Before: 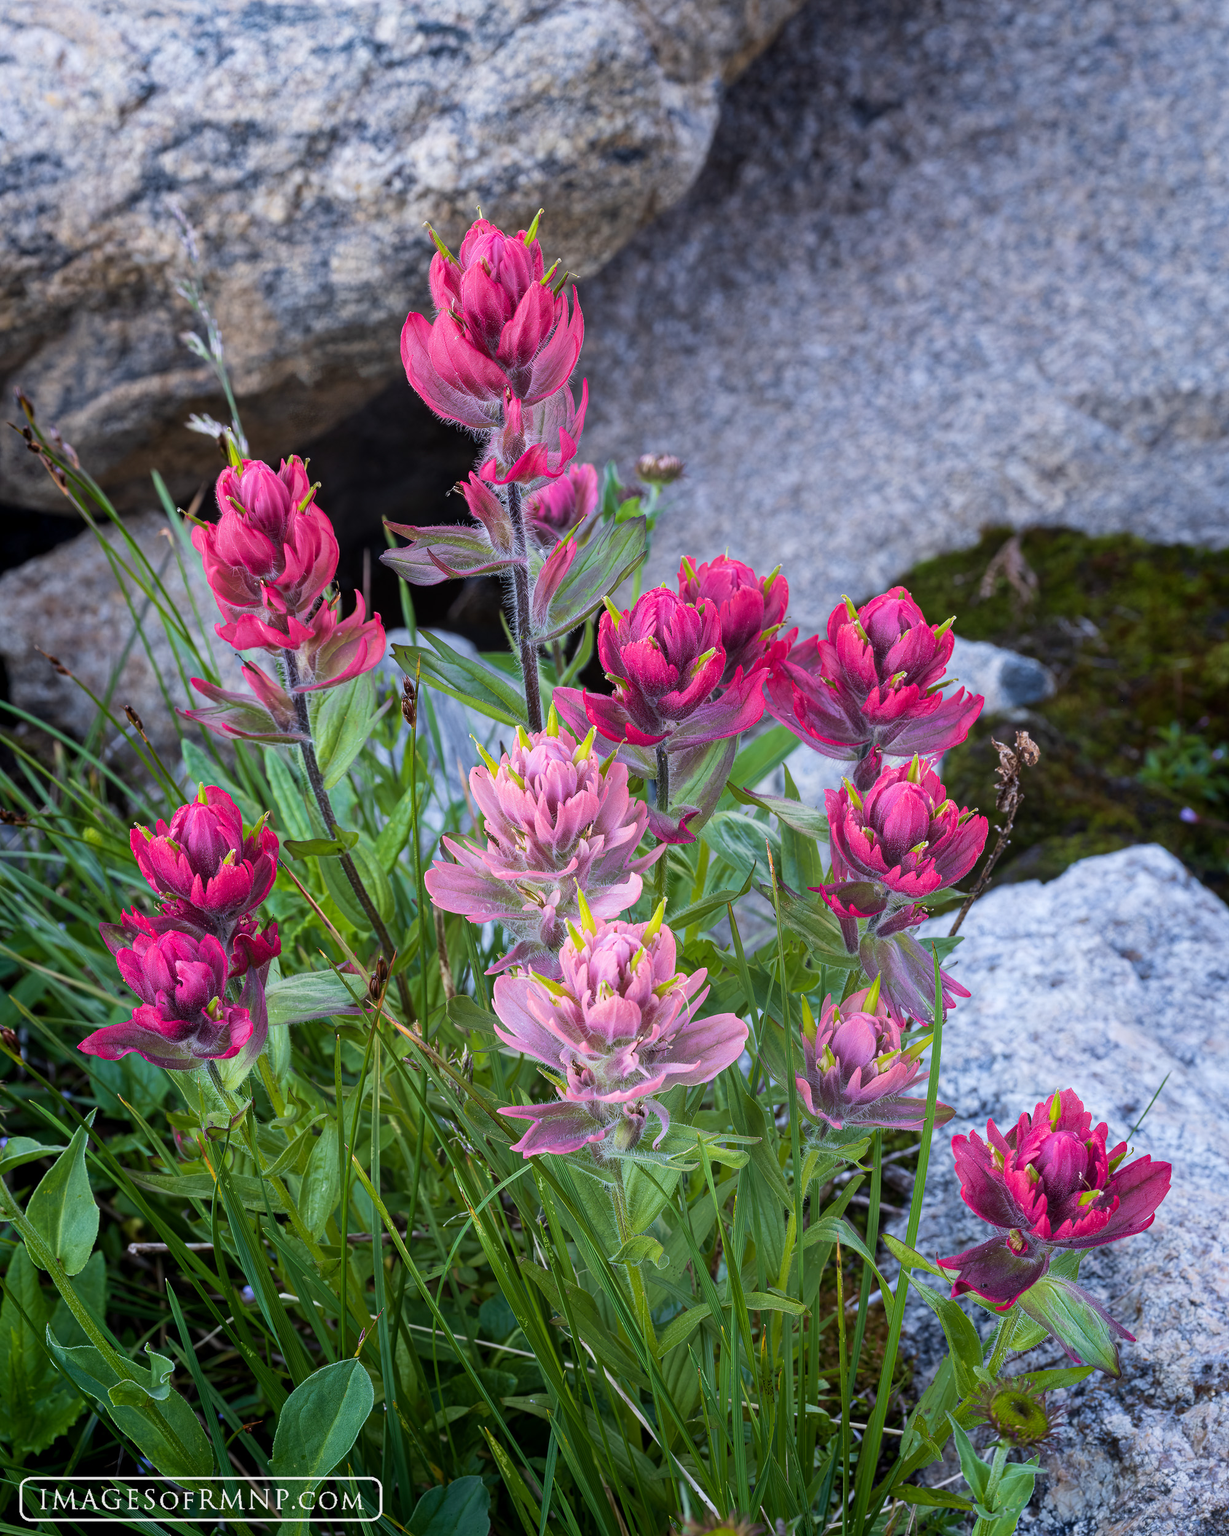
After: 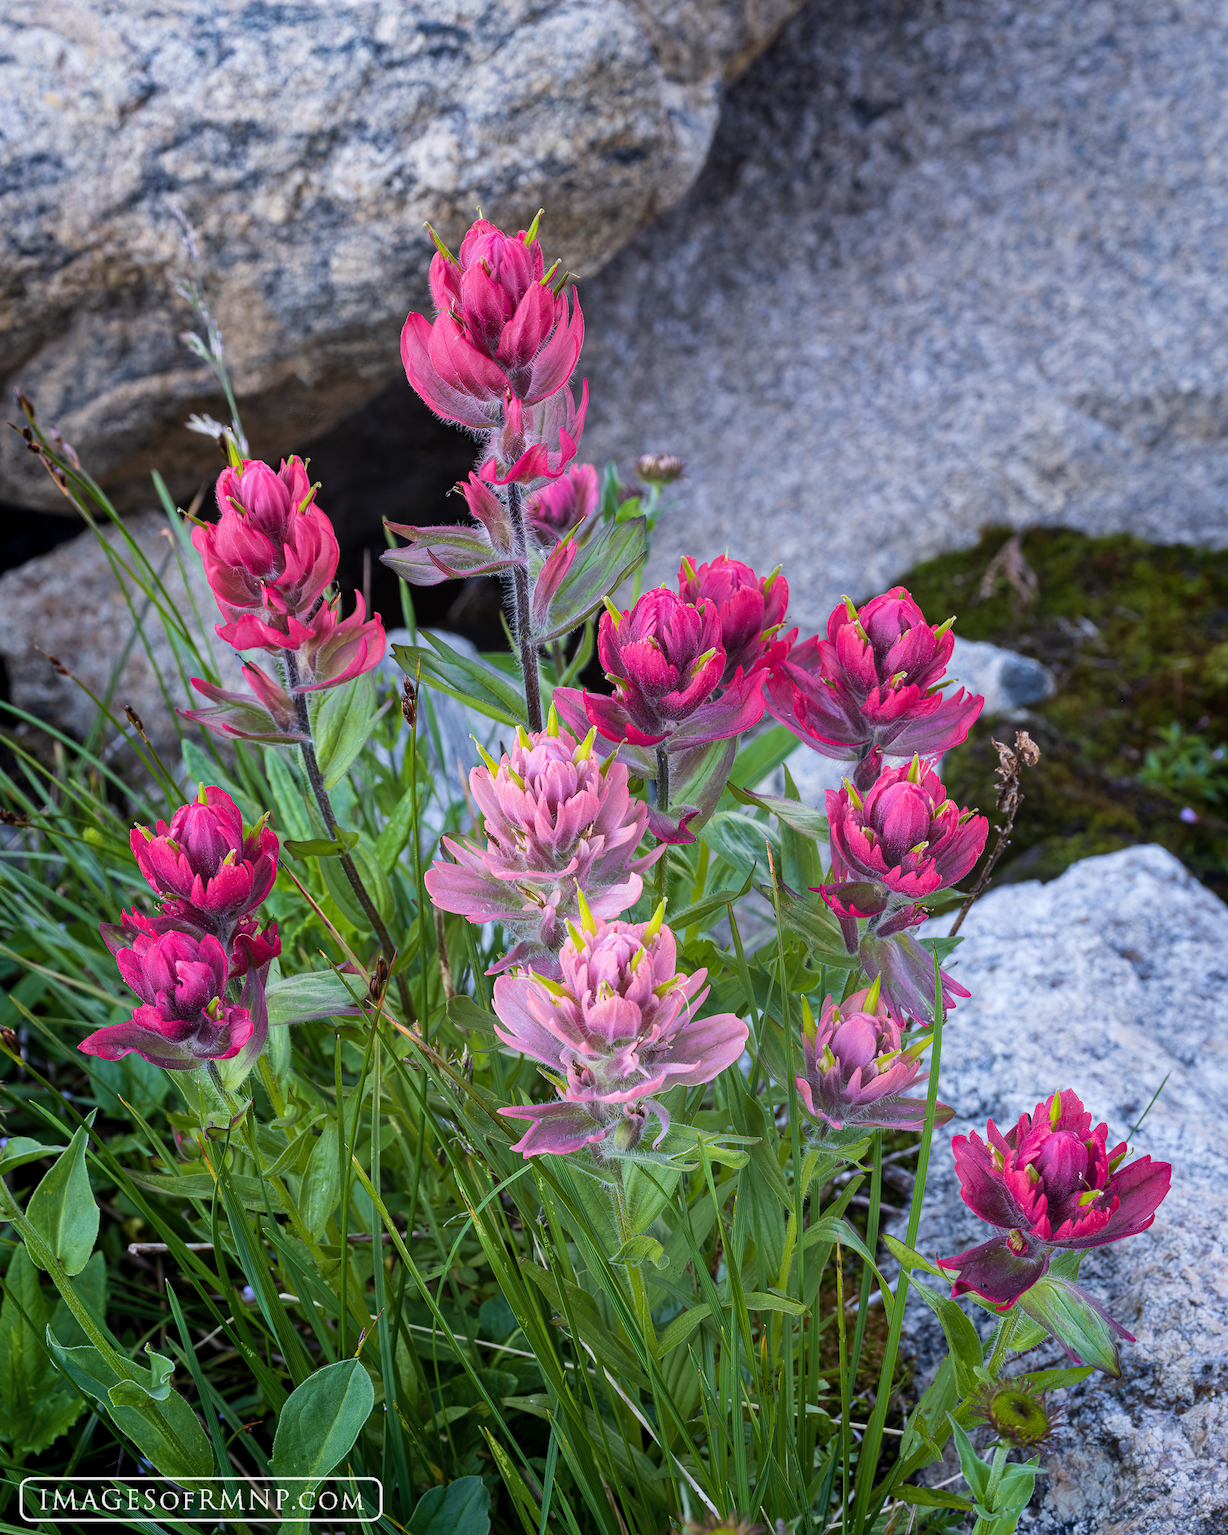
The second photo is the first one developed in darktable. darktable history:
shadows and highlights: shadows 37.38, highlights -26.84, soften with gaussian
